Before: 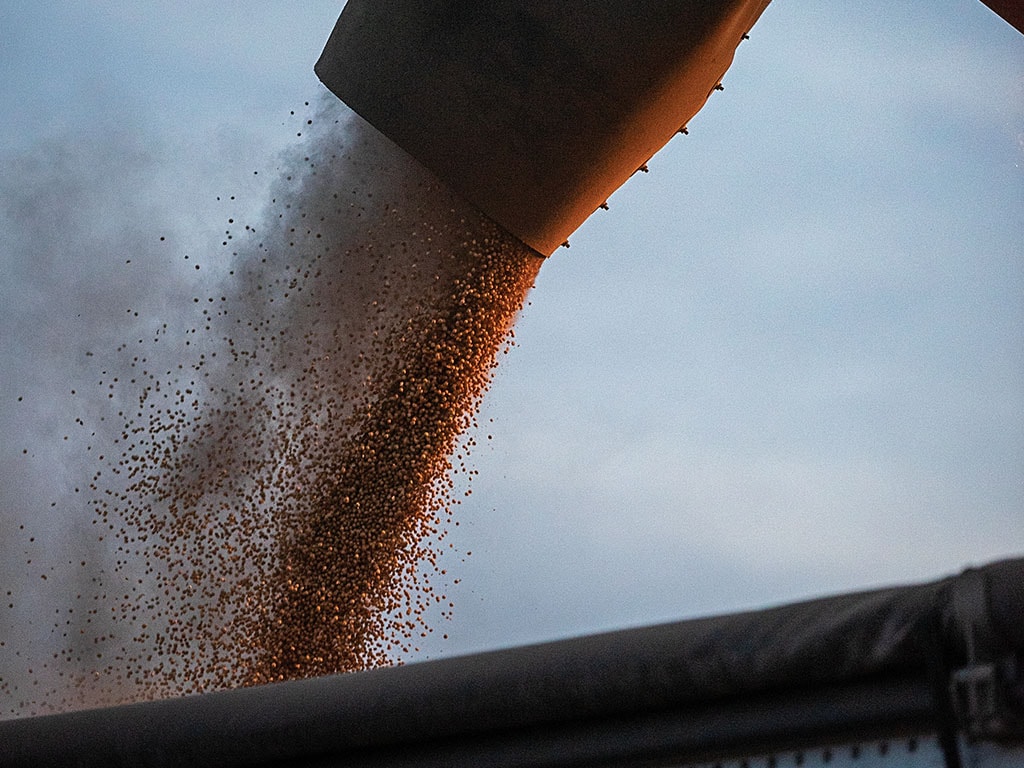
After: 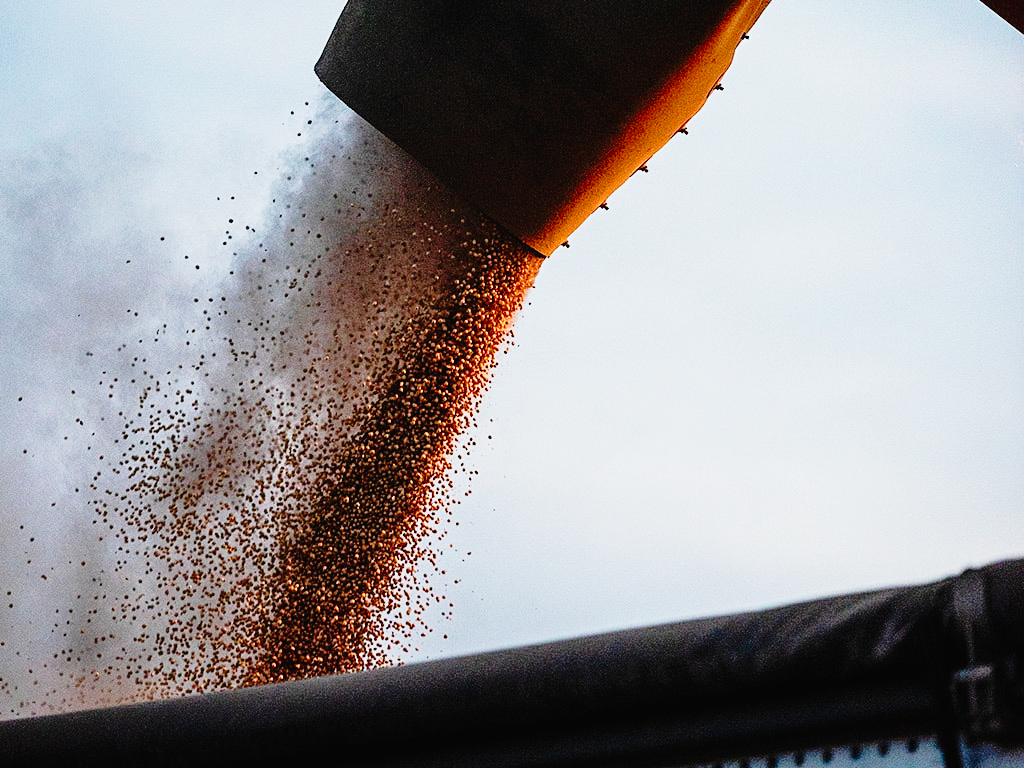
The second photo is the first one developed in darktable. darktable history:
base curve: curves: ch0 [(0, 0) (0.028, 0.03) (0.121, 0.232) (0.46, 0.748) (0.859, 0.968) (1, 1)], preserve colors none
tone curve: curves: ch0 [(0.014, 0.013) (0.088, 0.043) (0.208, 0.176) (0.257, 0.267) (0.406, 0.483) (0.489, 0.556) (0.667, 0.73) (0.793, 0.851) (0.994, 0.974)]; ch1 [(0, 0) (0.161, 0.092) (0.35, 0.33) (0.392, 0.392) (0.457, 0.467) (0.505, 0.497) (0.537, 0.518) (0.553, 0.53) (0.58, 0.567) (0.739, 0.697) (1, 1)]; ch2 [(0, 0) (0.346, 0.362) (0.448, 0.419) (0.502, 0.499) (0.533, 0.517) (0.556, 0.533) (0.629, 0.619) (0.717, 0.678) (1, 1)], preserve colors none
